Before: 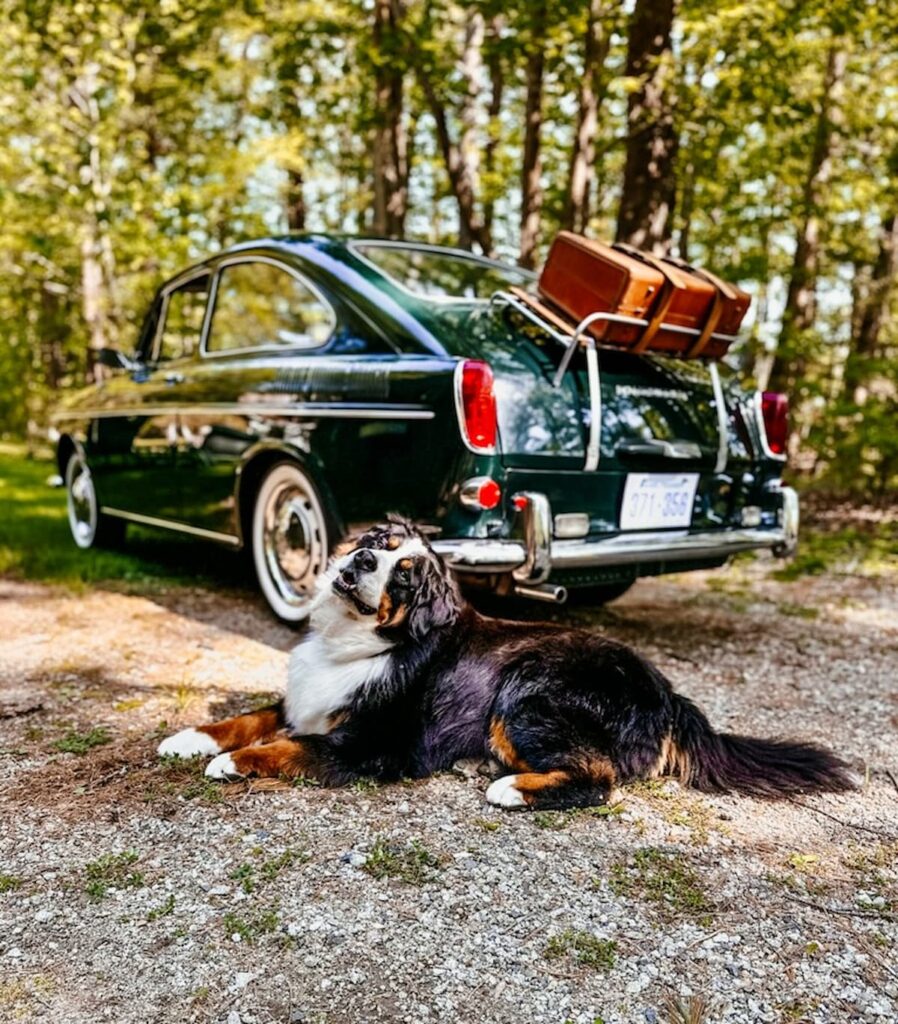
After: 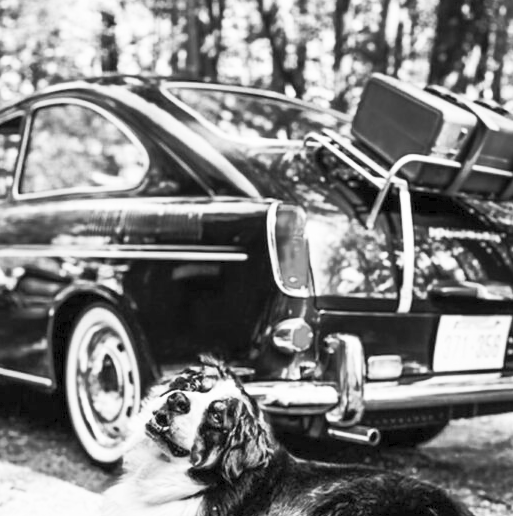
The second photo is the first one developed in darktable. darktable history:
shadows and highlights: on, module defaults
crop: left 20.932%, top 15.471%, right 21.848%, bottom 34.081%
contrast brightness saturation: contrast 0.53, brightness 0.47, saturation -1
